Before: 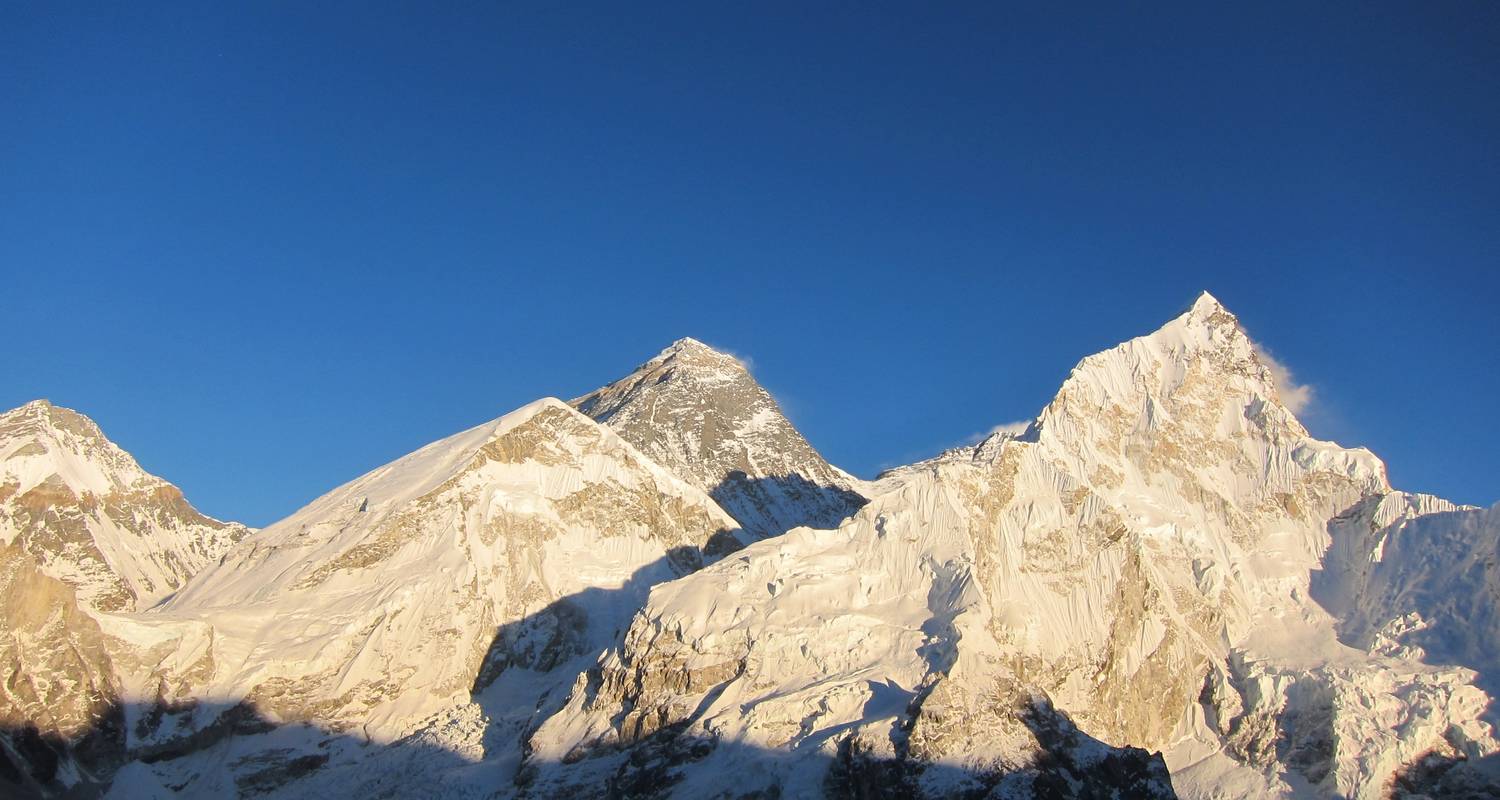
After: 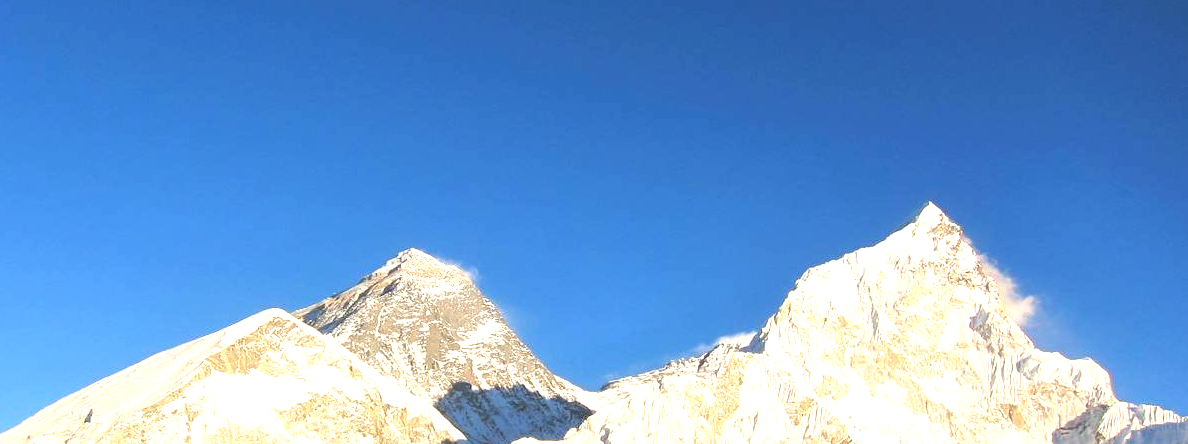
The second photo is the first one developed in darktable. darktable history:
crop: left 18.368%, top 11.126%, right 2.387%, bottom 33.358%
exposure: black level correction 0.001, exposure 0.965 EV, compensate highlight preservation false
